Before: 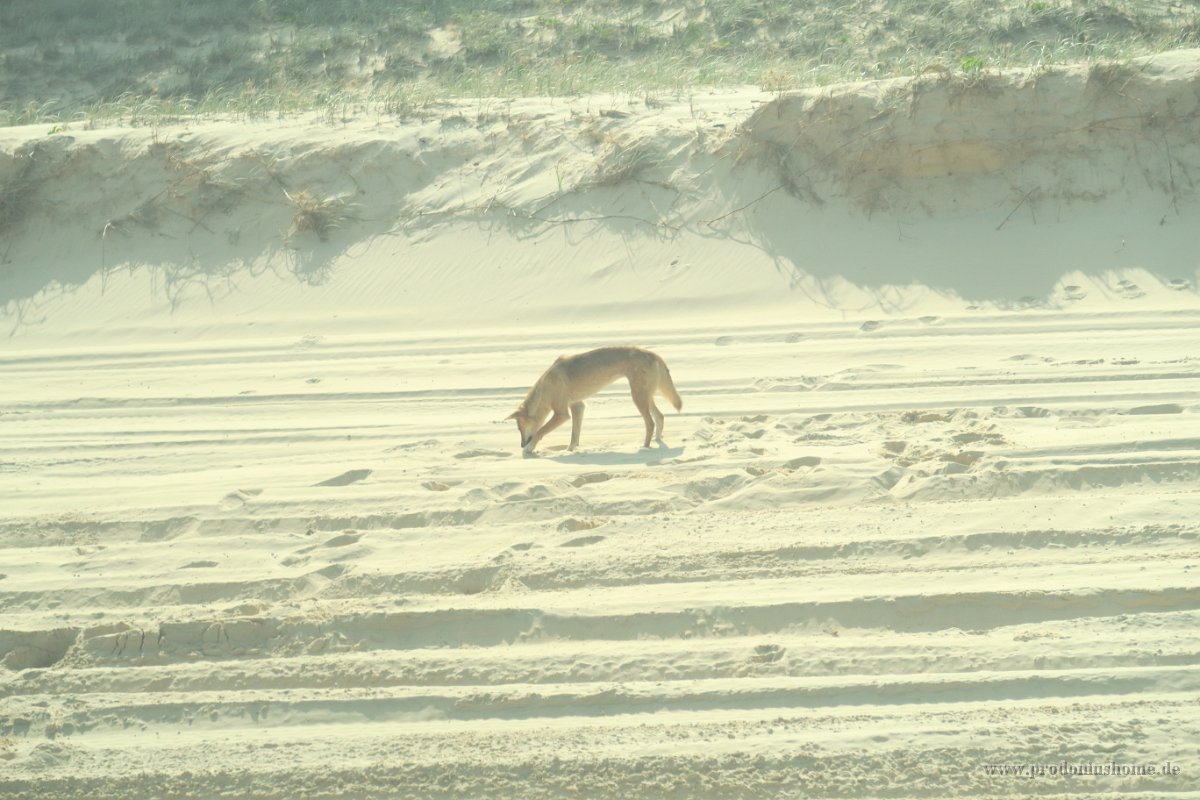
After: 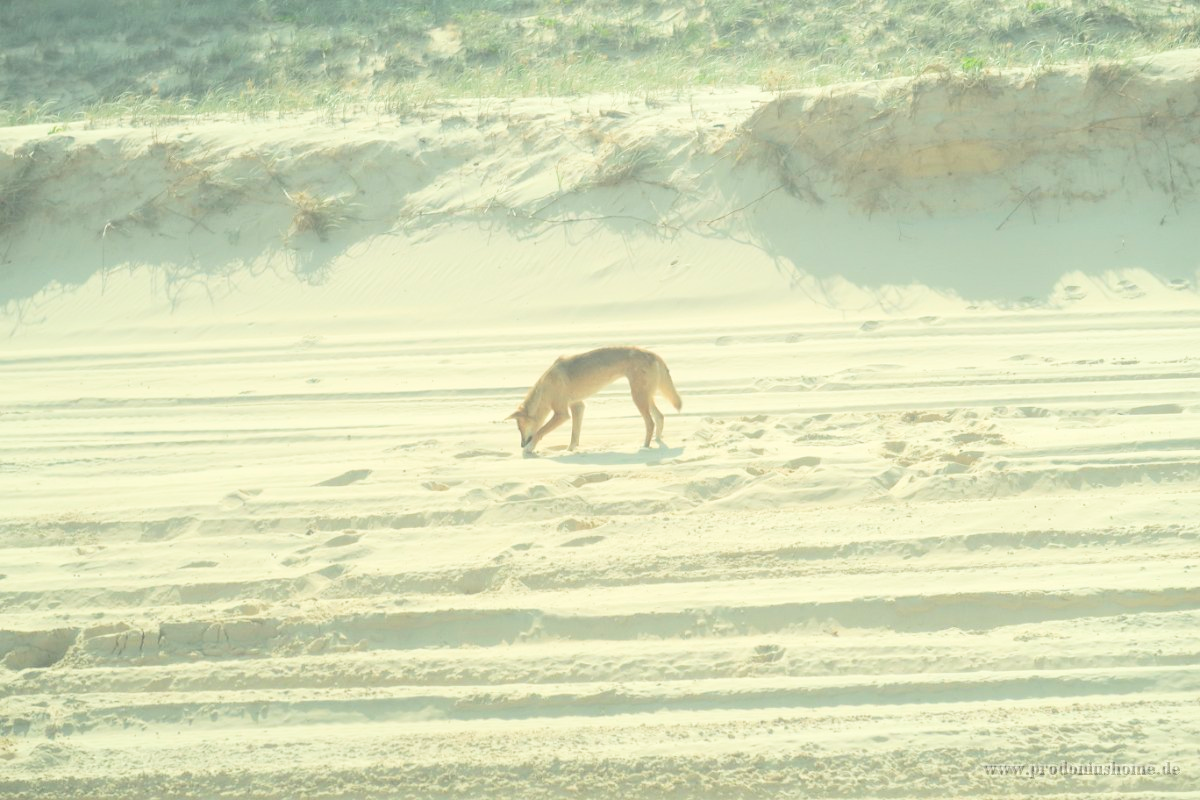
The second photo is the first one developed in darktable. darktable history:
color correction: highlights b* 0.048, saturation 0.983
tone curve: curves: ch0 [(0, 0) (0.004, 0.001) (0.133, 0.112) (0.325, 0.362) (0.832, 0.893) (1, 1)], color space Lab, independent channels, preserve colors none
velvia: on, module defaults
tone equalizer: edges refinement/feathering 500, mask exposure compensation -1.57 EV, preserve details no
